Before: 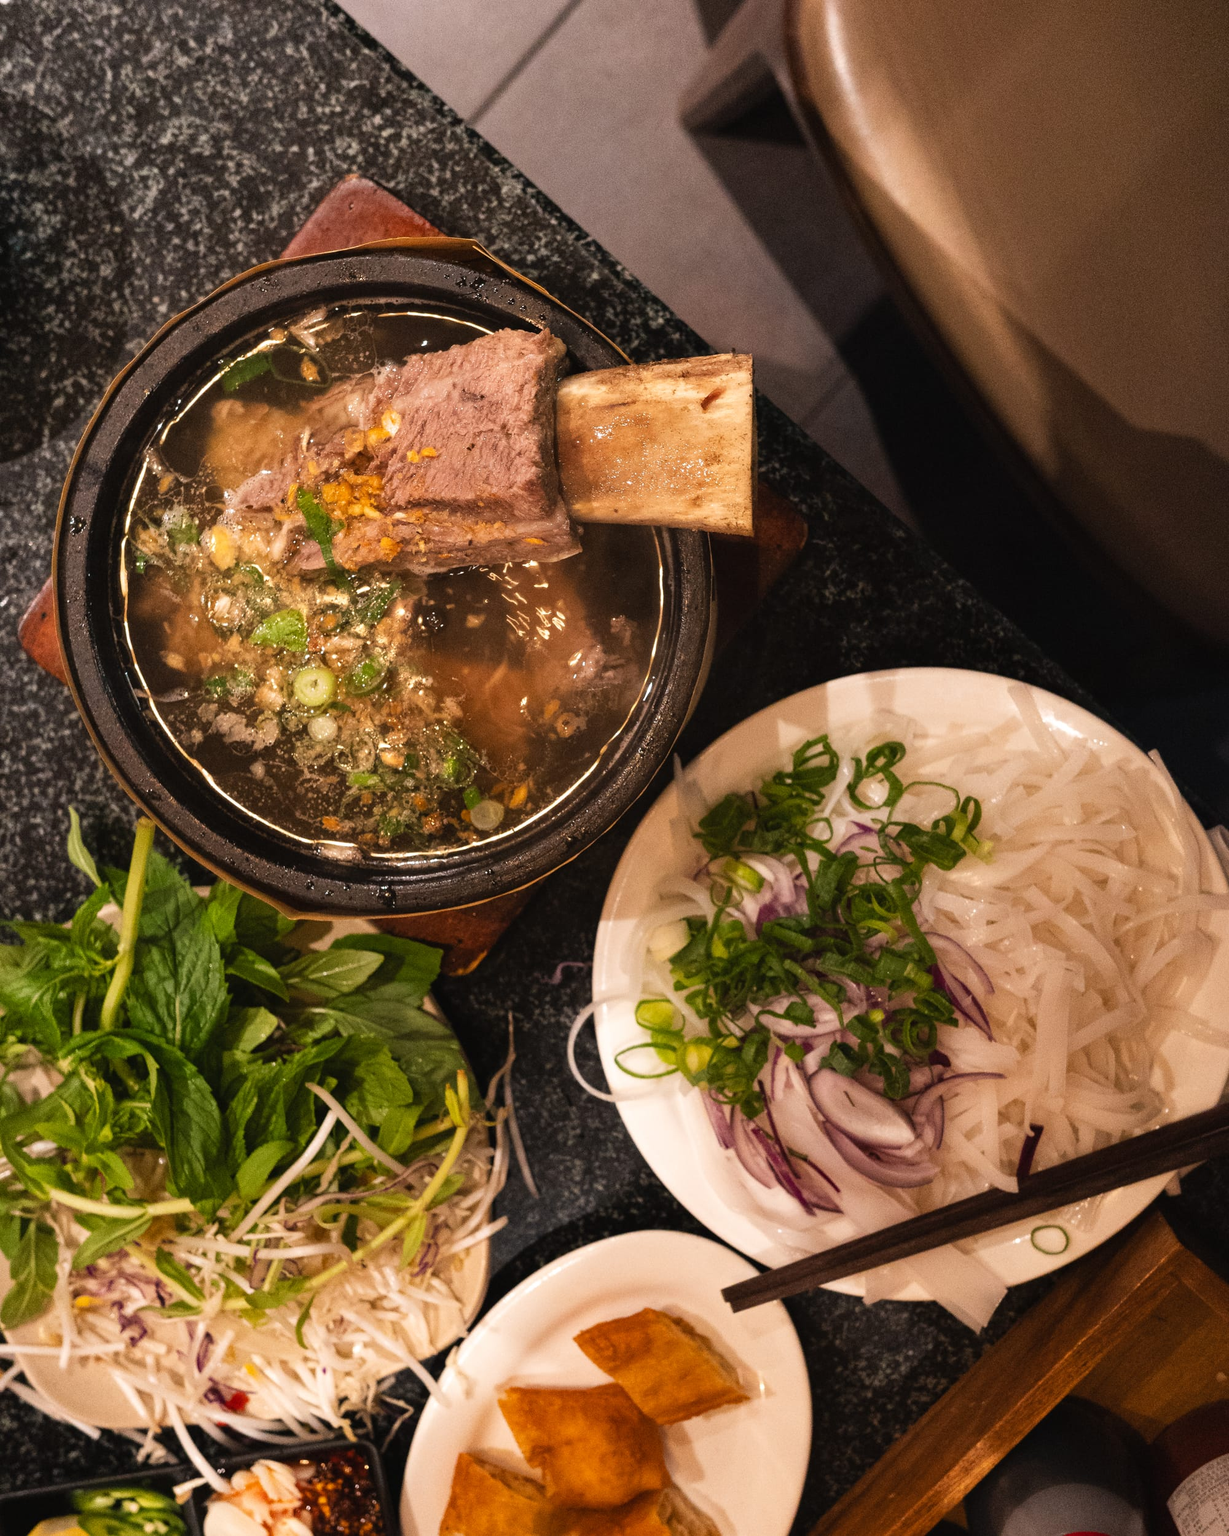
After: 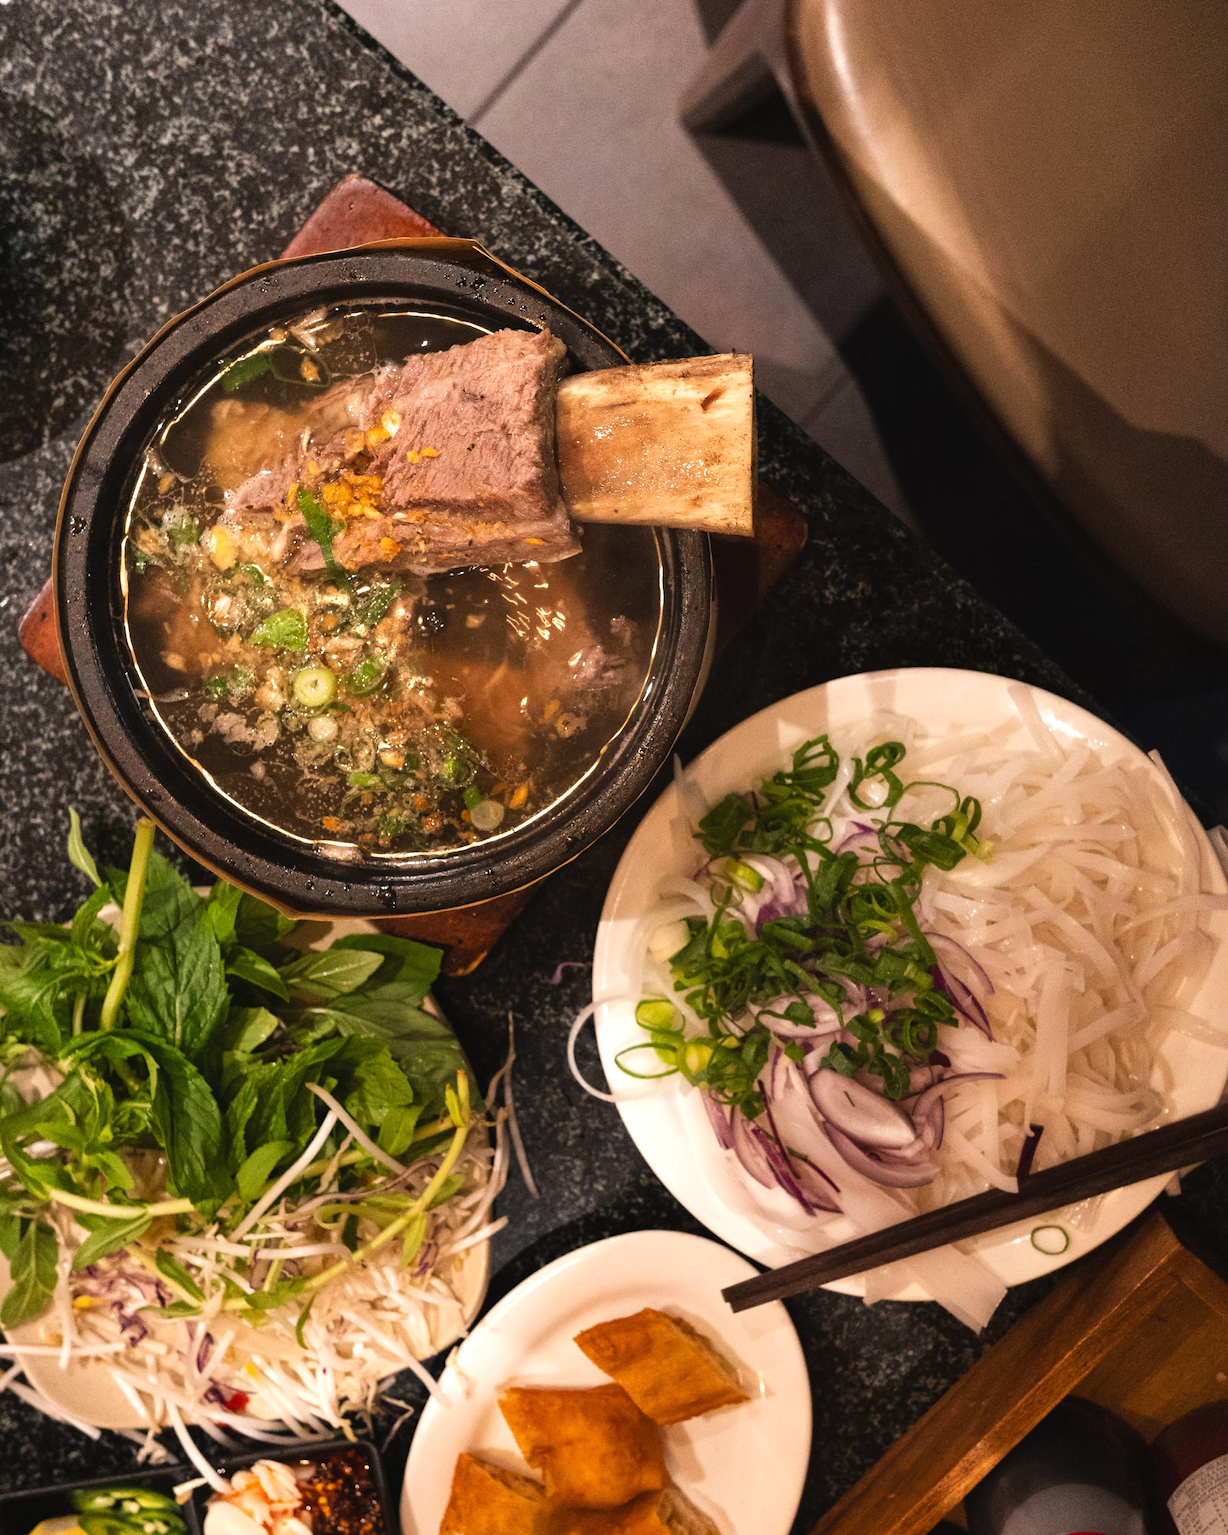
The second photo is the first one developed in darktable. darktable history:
exposure: black level correction 0, exposure 0.199 EV, compensate exposure bias true, compensate highlight preservation false
